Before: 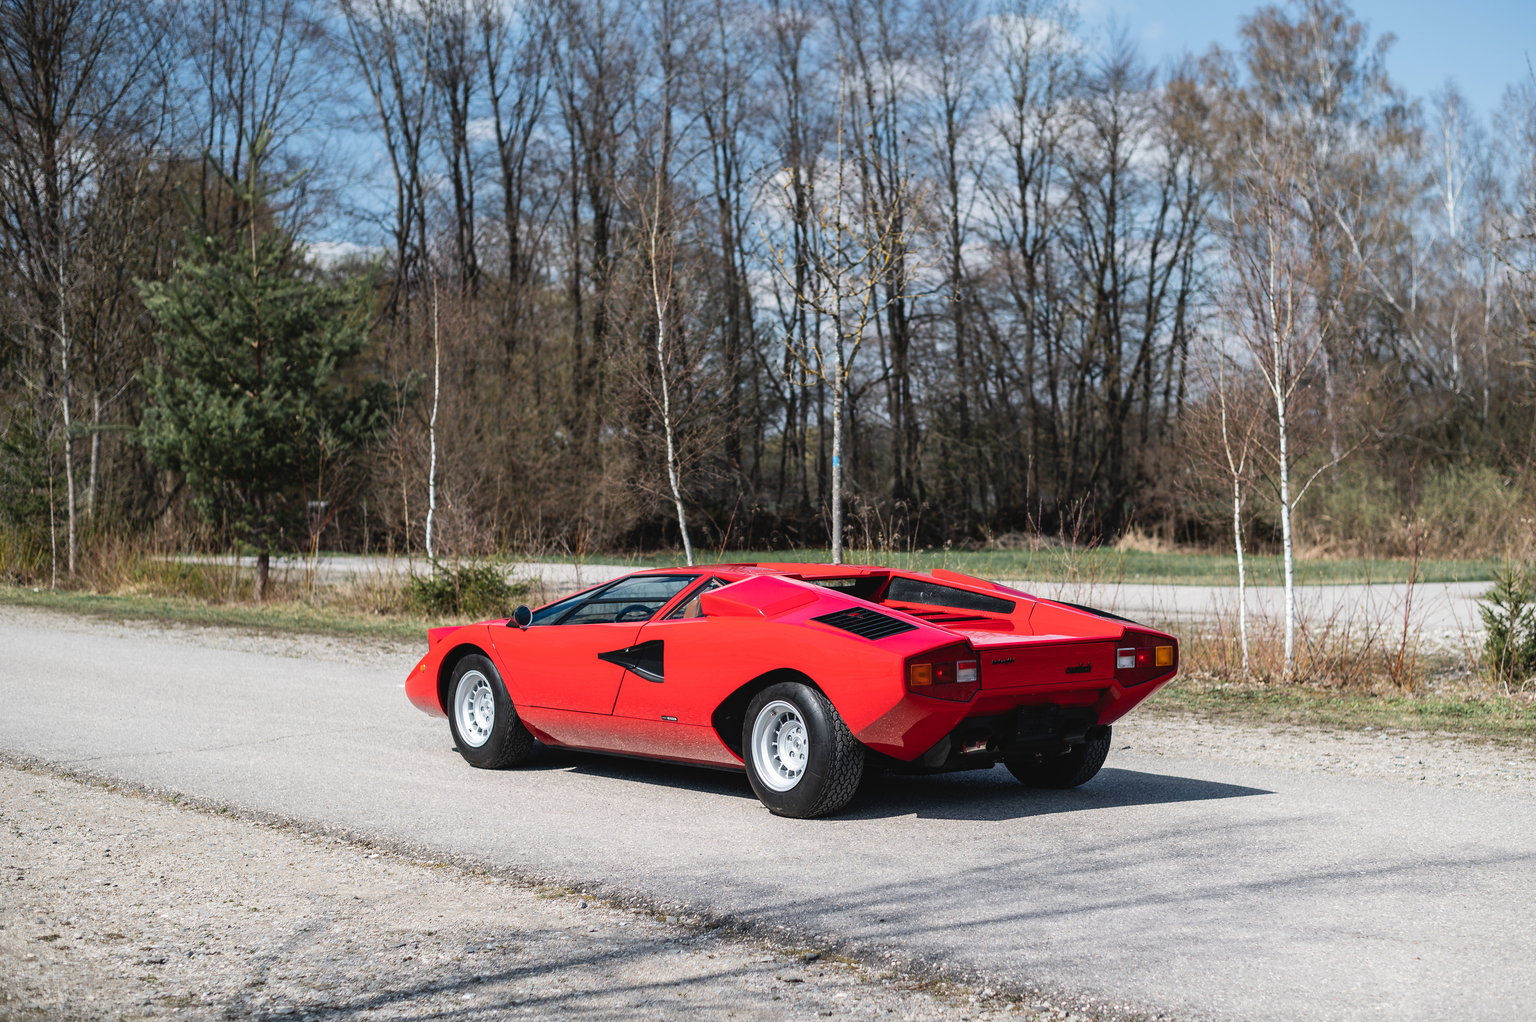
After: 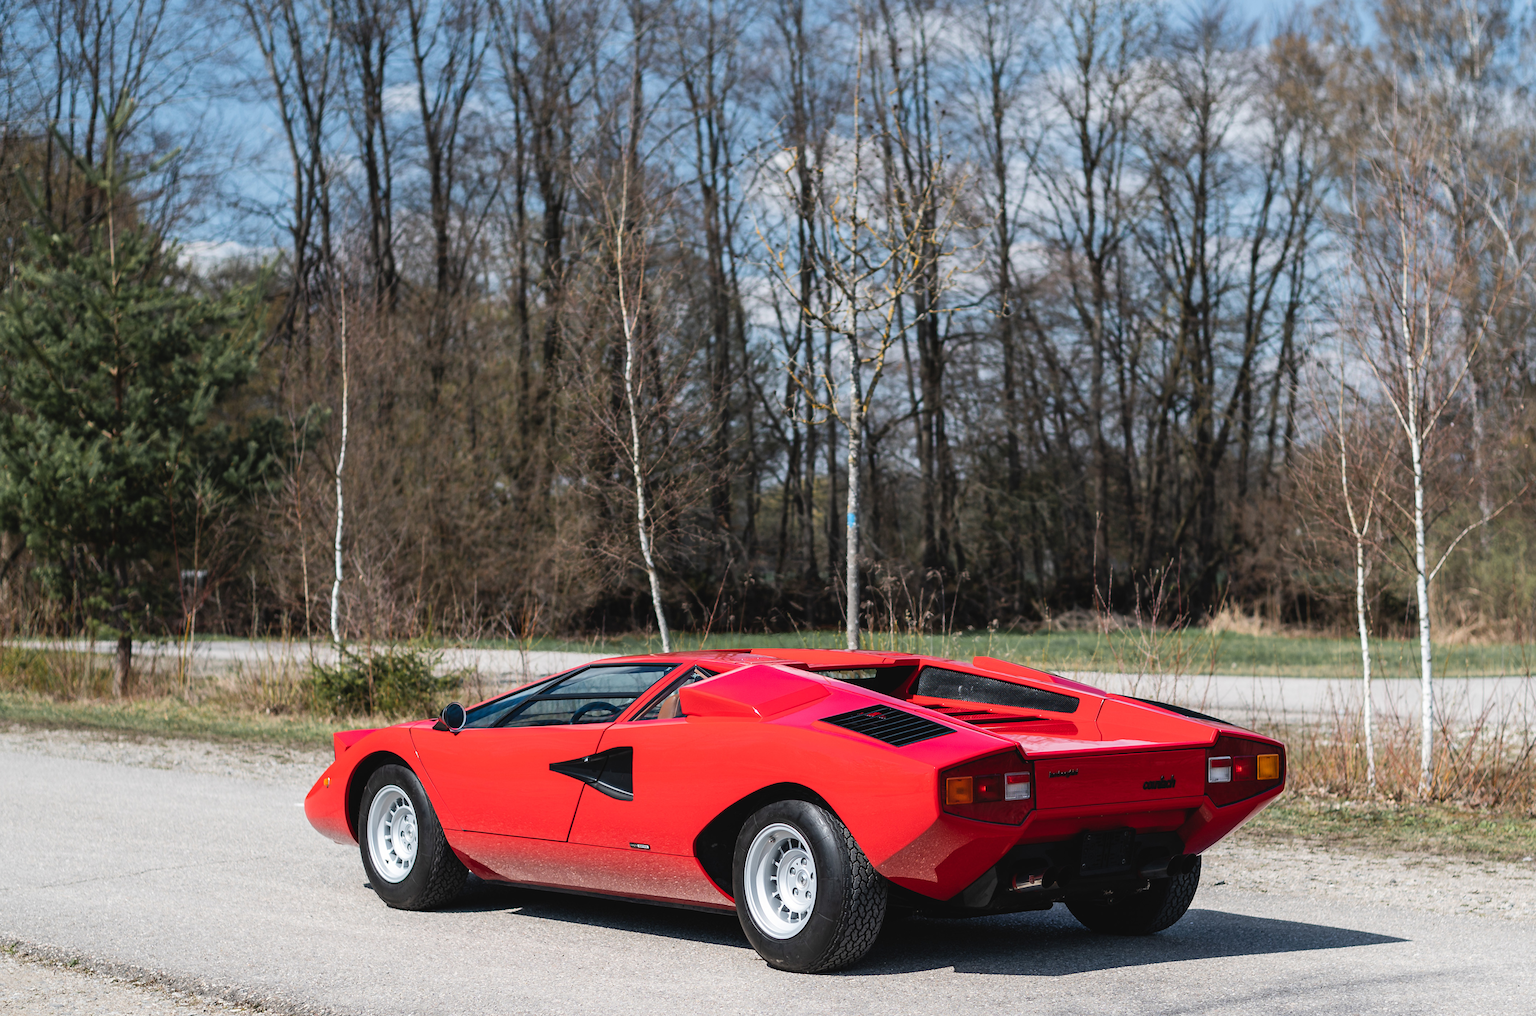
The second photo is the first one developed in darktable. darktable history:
crop and rotate: left 10.79%, top 5.111%, right 10.411%, bottom 16.542%
